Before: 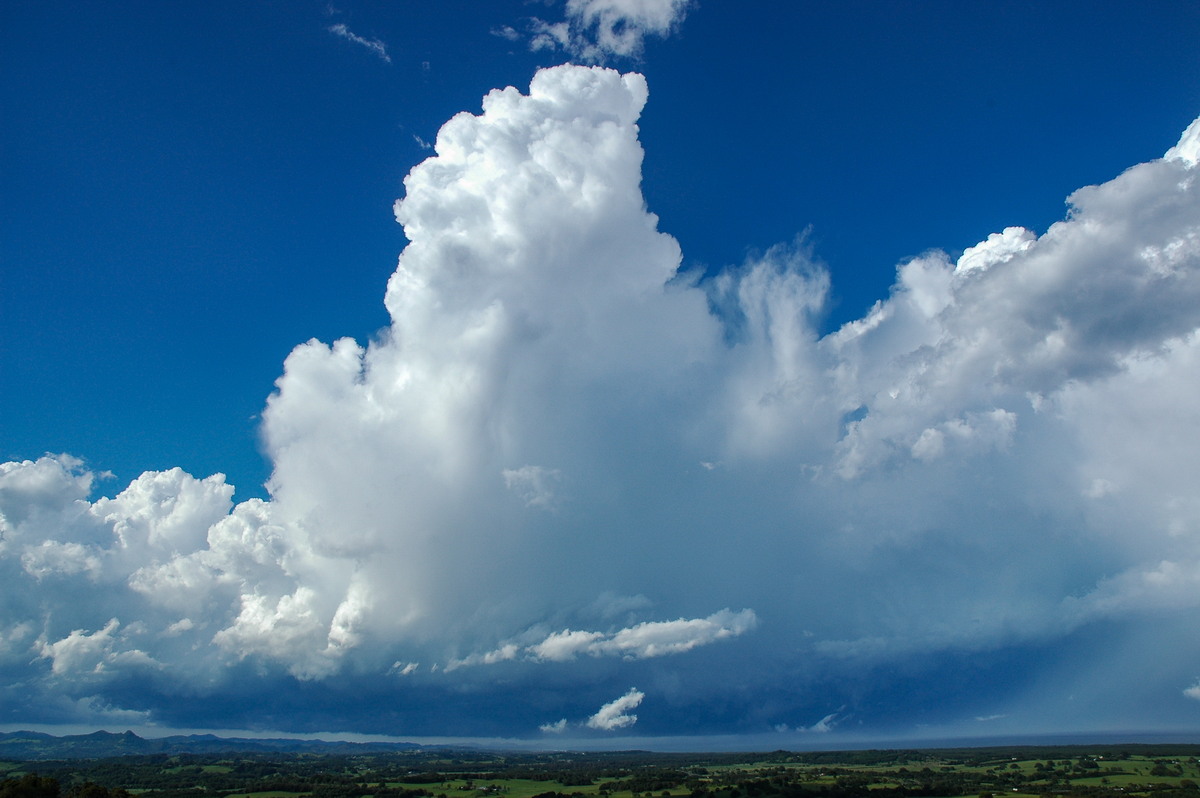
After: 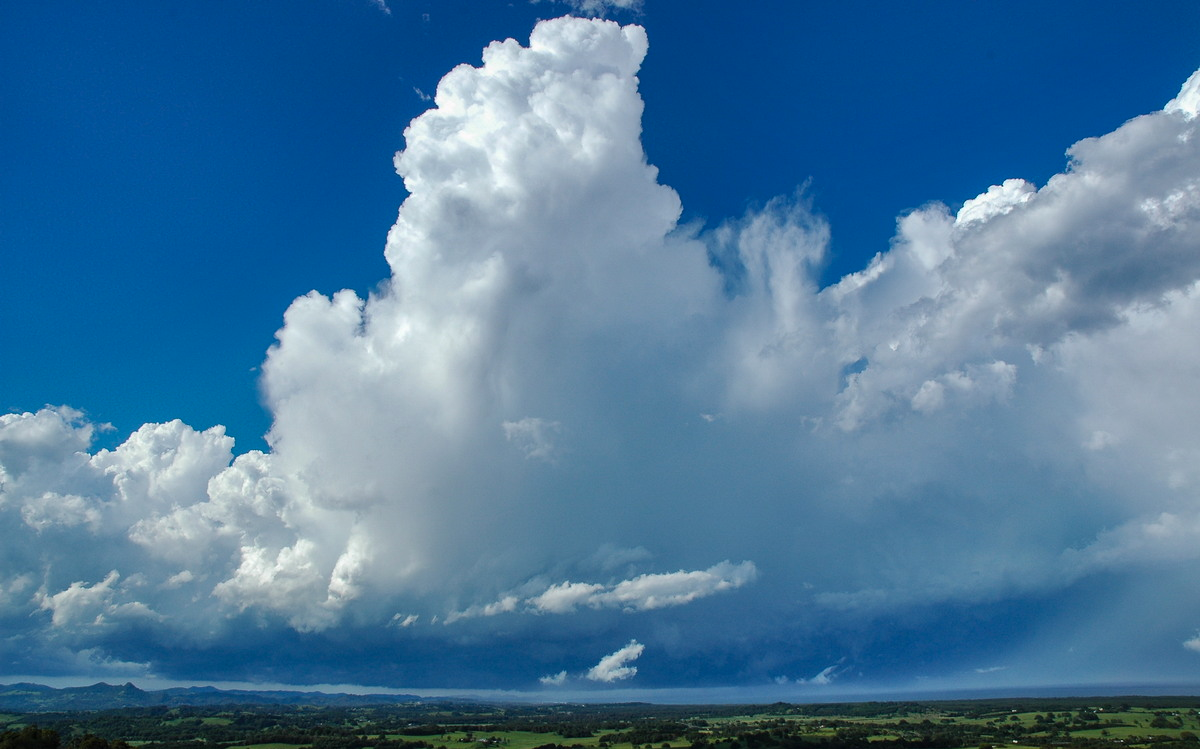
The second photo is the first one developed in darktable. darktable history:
crop and rotate: top 6.077%
shadows and highlights: highlights color adjustment 0.6%, soften with gaussian
contrast brightness saturation: contrast -0.012, brightness -0.012, saturation 0.04
